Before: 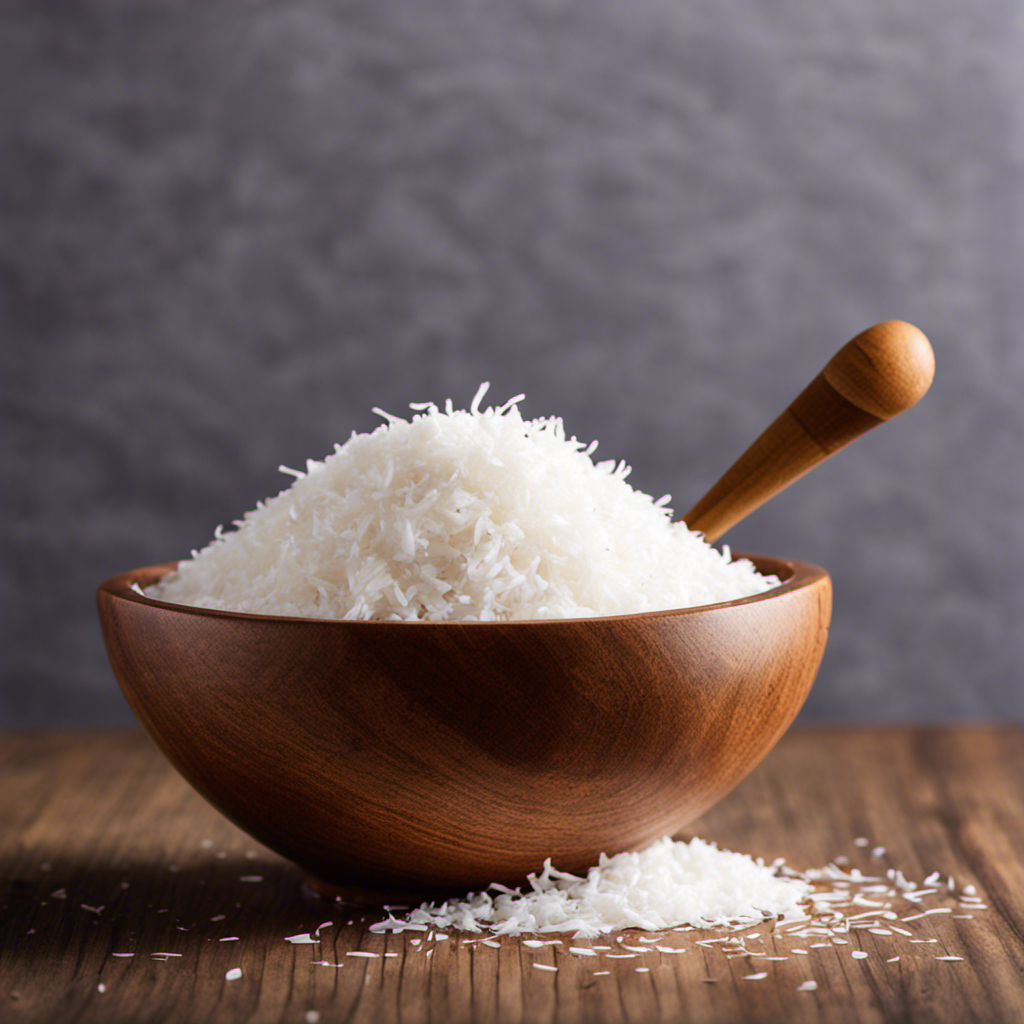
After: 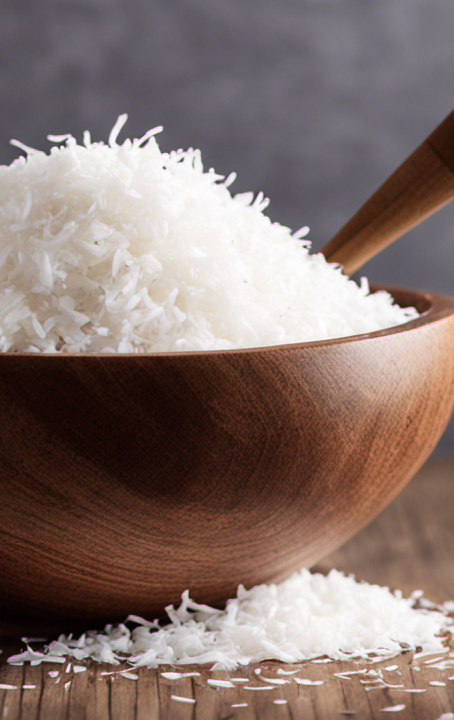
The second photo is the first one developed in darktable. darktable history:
crop: left 35.432%, top 26.233%, right 20.145%, bottom 3.432%
color balance: input saturation 80.07%
